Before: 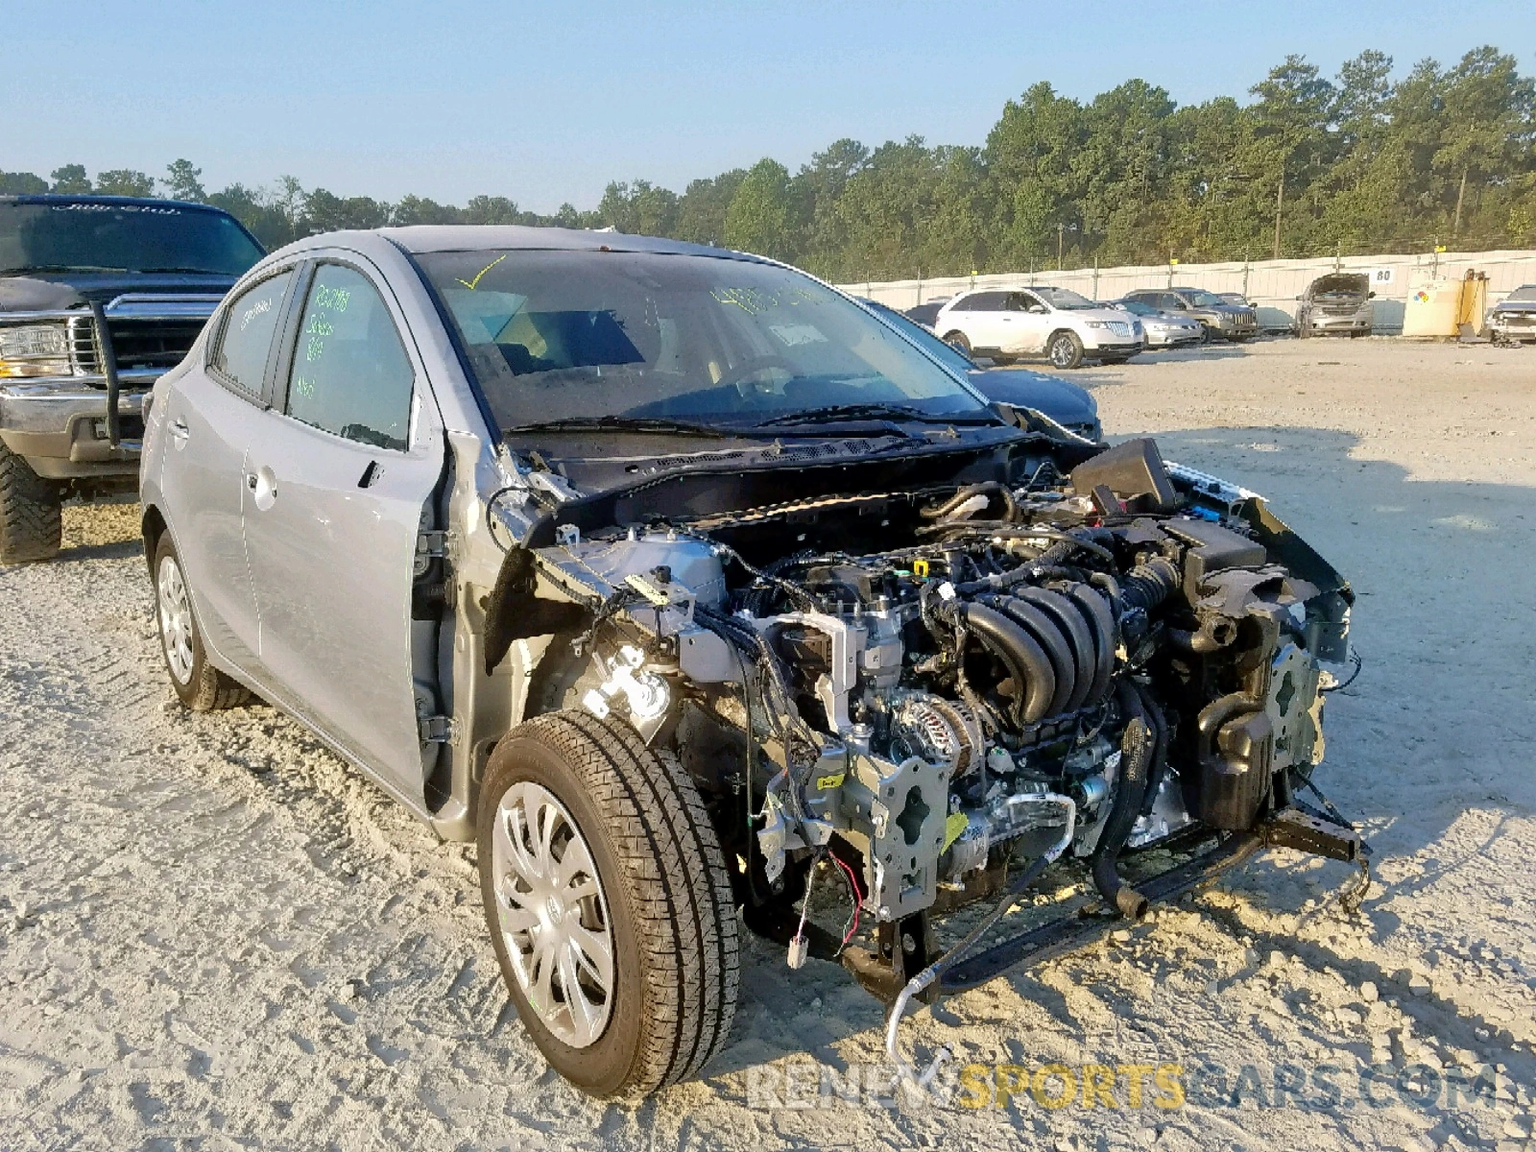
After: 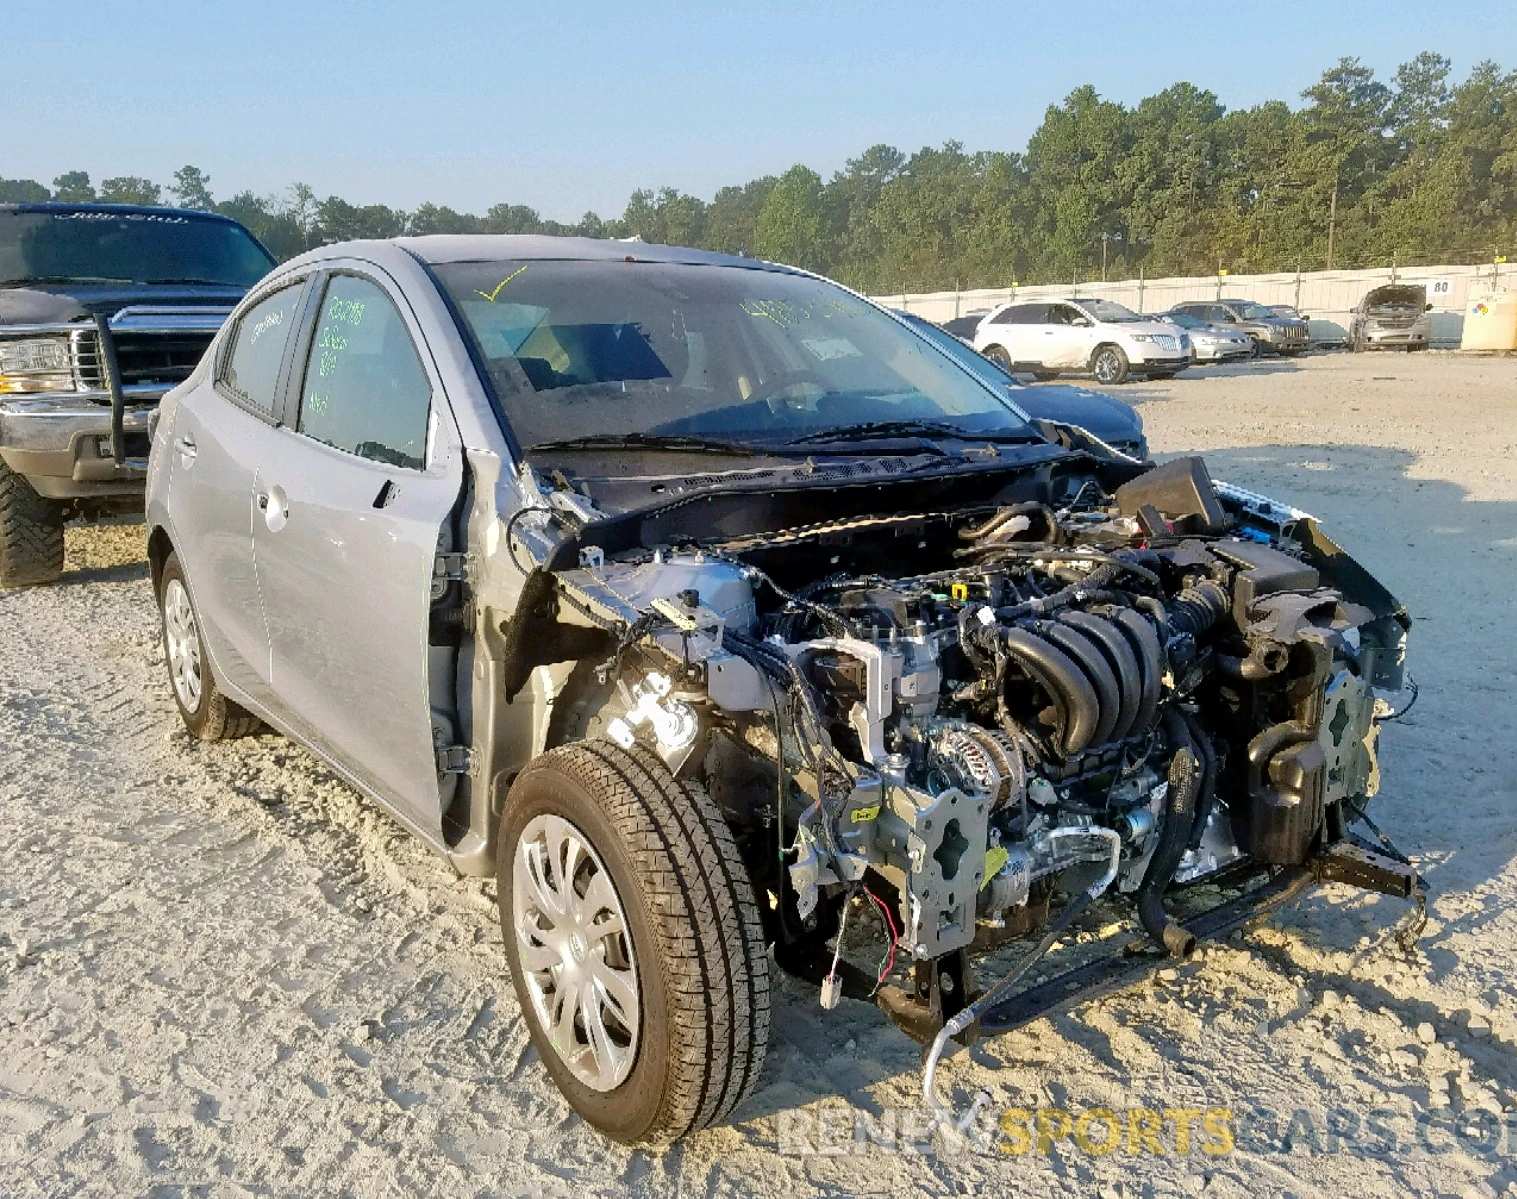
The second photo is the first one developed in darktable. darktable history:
crop and rotate: left 0%, right 5.127%
